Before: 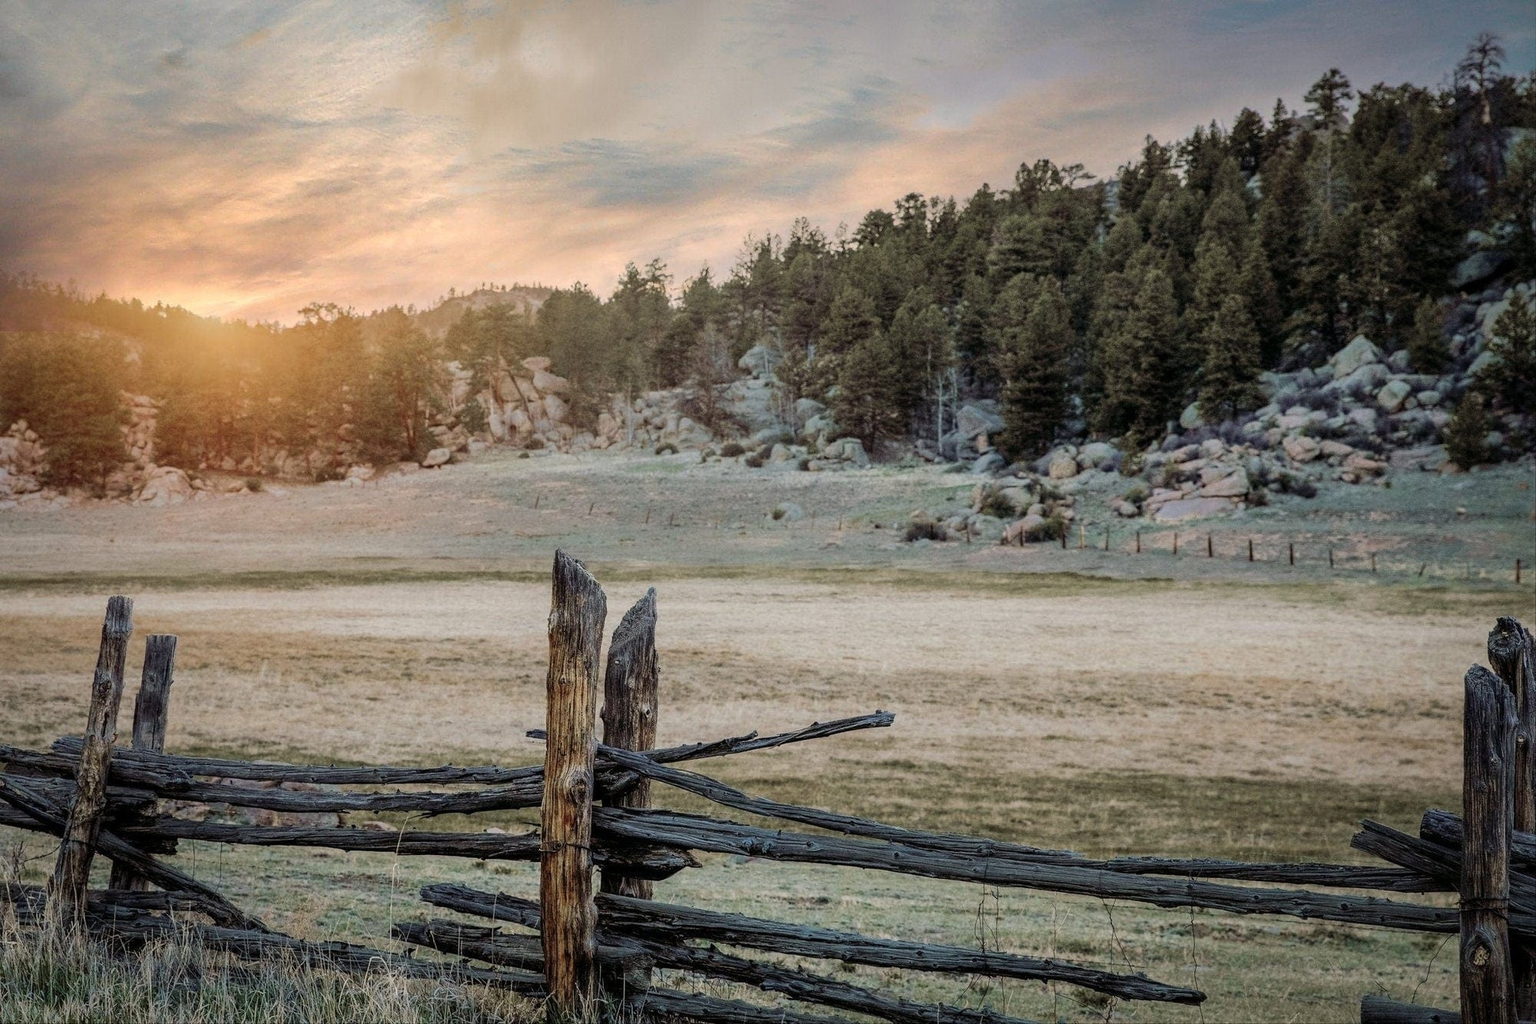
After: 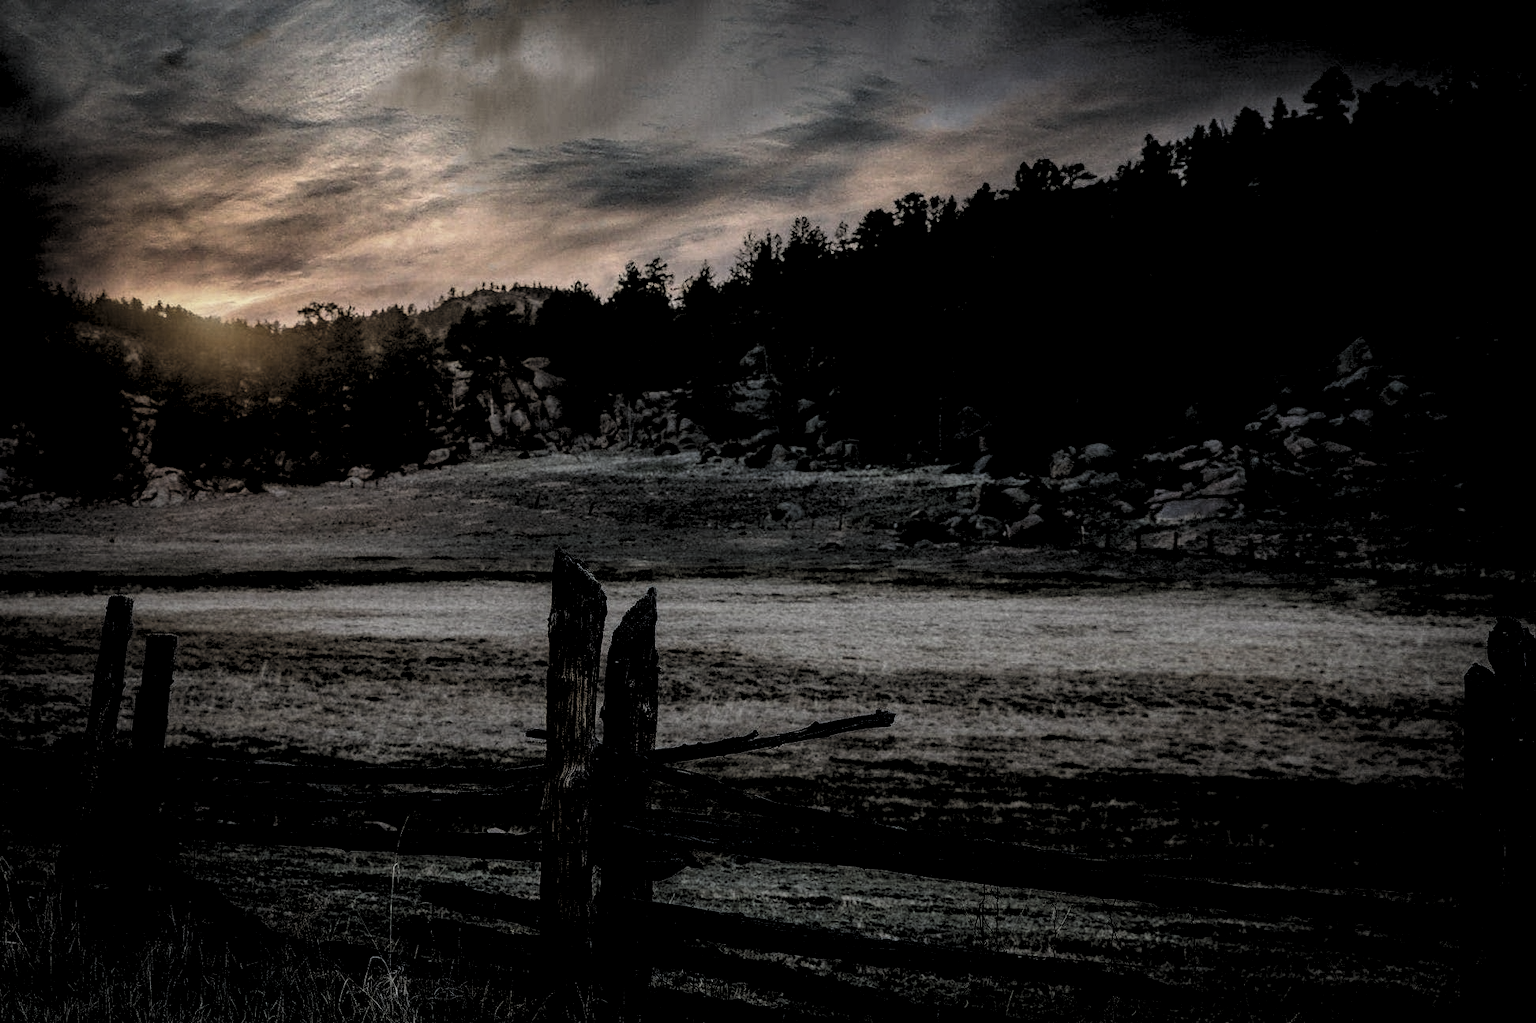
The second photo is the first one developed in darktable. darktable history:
white balance: red 0.974, blue 1.044
local contrast: on, module defaults
levels: levels [0.514, 0.759, 1]
